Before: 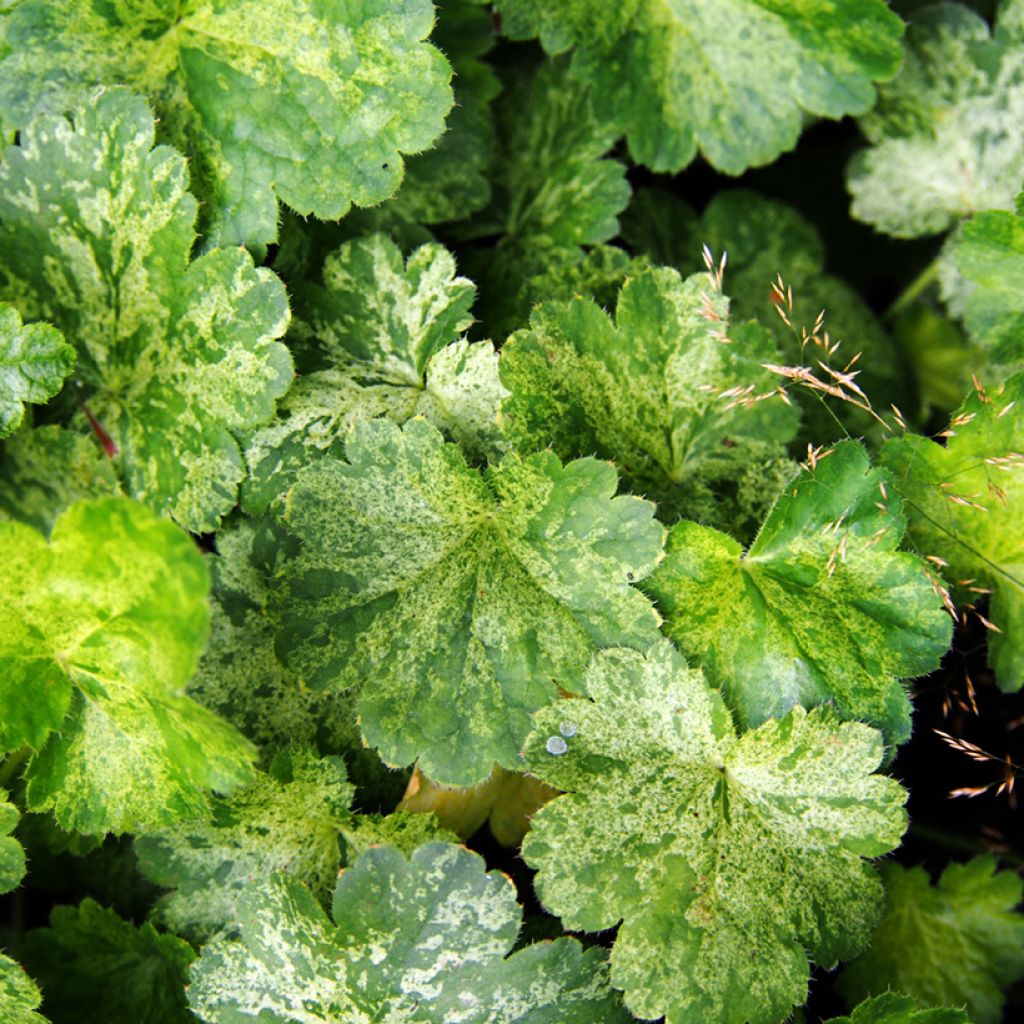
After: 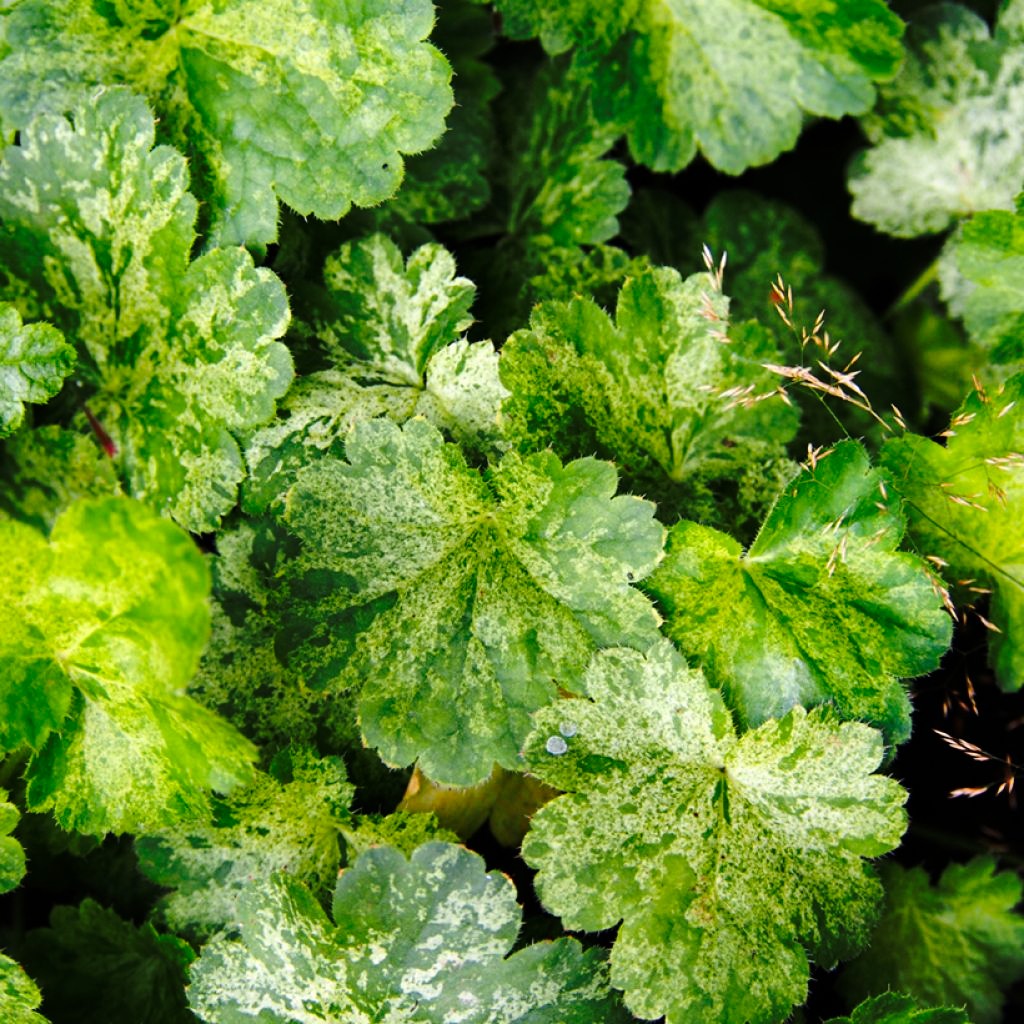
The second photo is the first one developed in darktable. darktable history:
base curve: curves: ch0 [(0, 0) (0.073, 0.04) (0.157, 0.139) (0.492, 0.492) (0.758, 0.758) (1, 1)], preserve colors none
shadows and highlights: shadows 37.27, highlights -28.18, soften with gaussian
